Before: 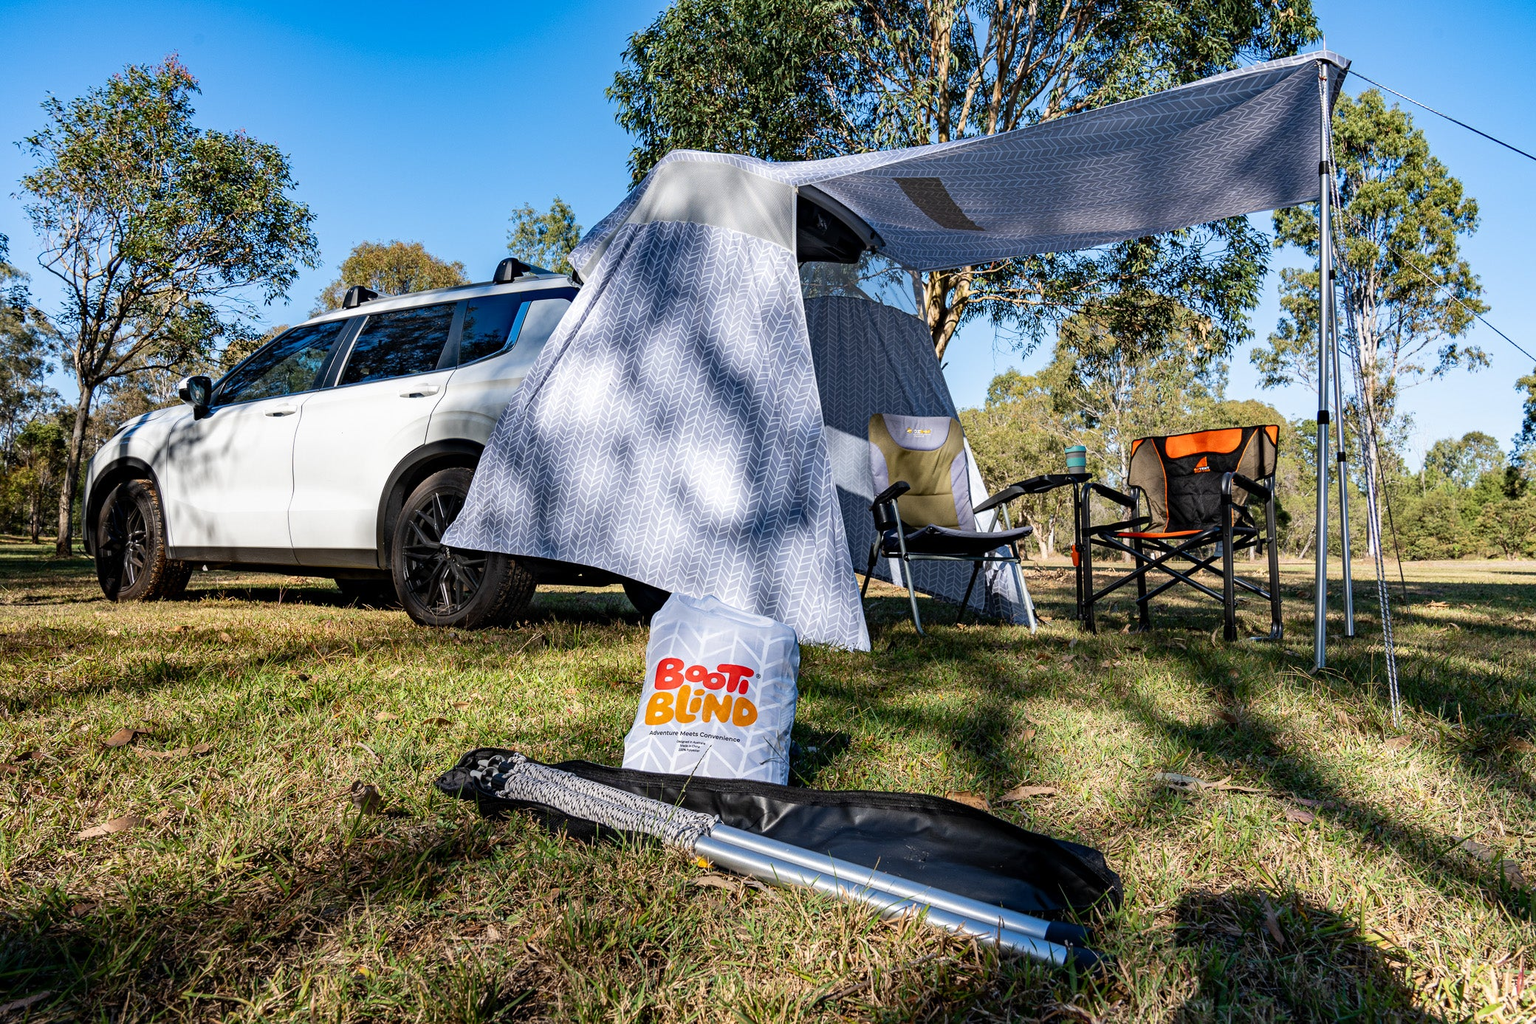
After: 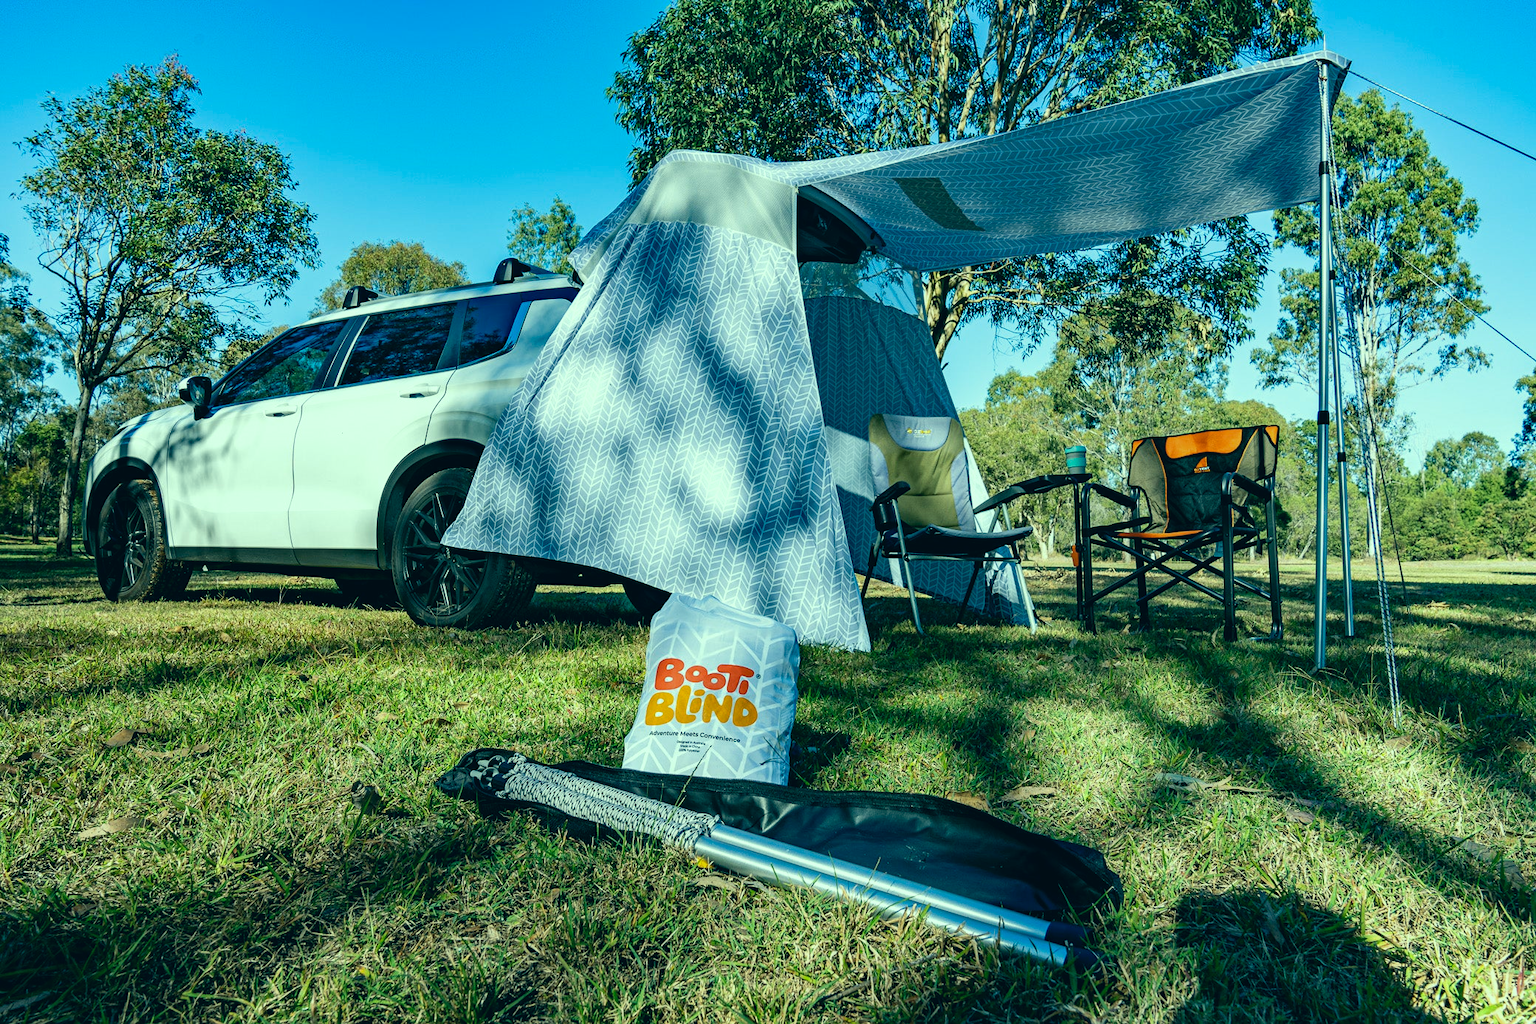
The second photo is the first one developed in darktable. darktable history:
color correction: highlights a* -20.08, highlights b* 9.8, shadows a* -20.4, shadows b* -10.76
tone equalizer: on, module defaults
